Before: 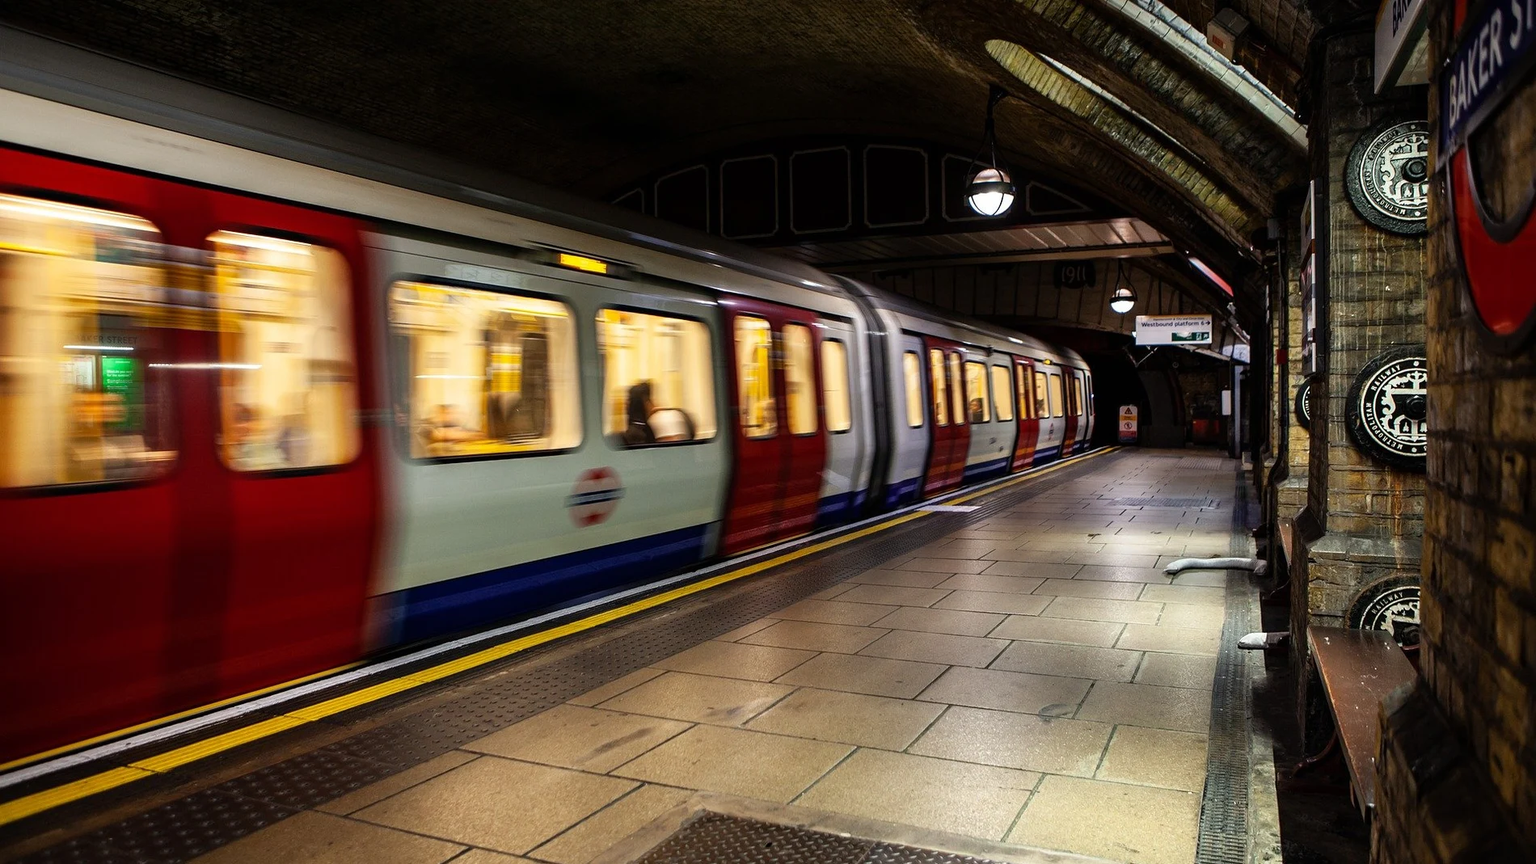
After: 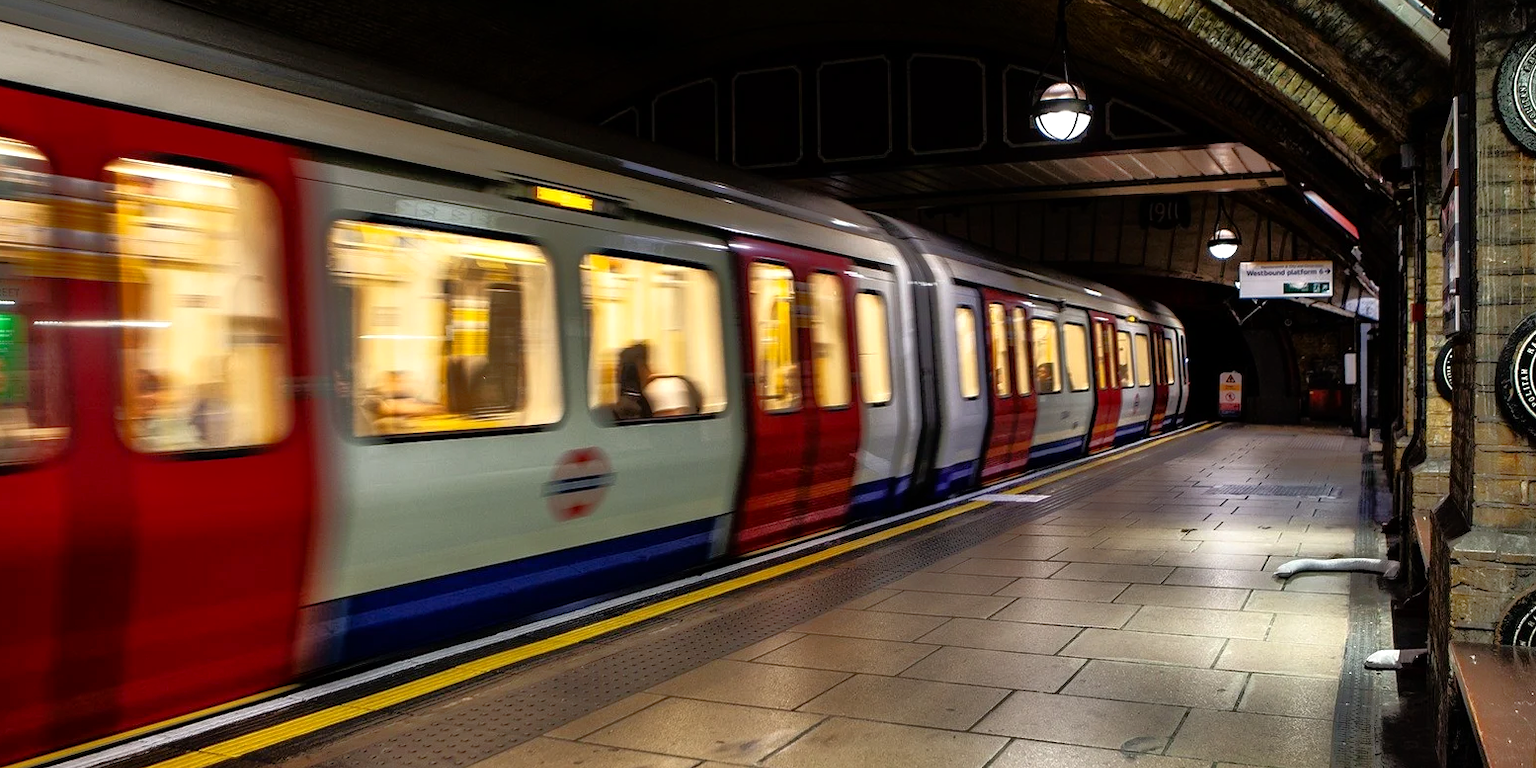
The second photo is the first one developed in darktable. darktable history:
tone equalizer: -8 EV -0.504 EV, -7 EV -0.327 EV, -6 EV -0.121 EV, -5 EV 0.408 EV, -4 EV 0.986 EV, -3 EV 0.782 EV, -2 EV -0.013 EV, -1 EV 0.131 EV, +0 EV -0.008 EV
contrast brightness saturation: contrast 0.033, brightness -0.032
crop: left 7.93%, top 11.758%, right 10.18%, bottom 15.45%
